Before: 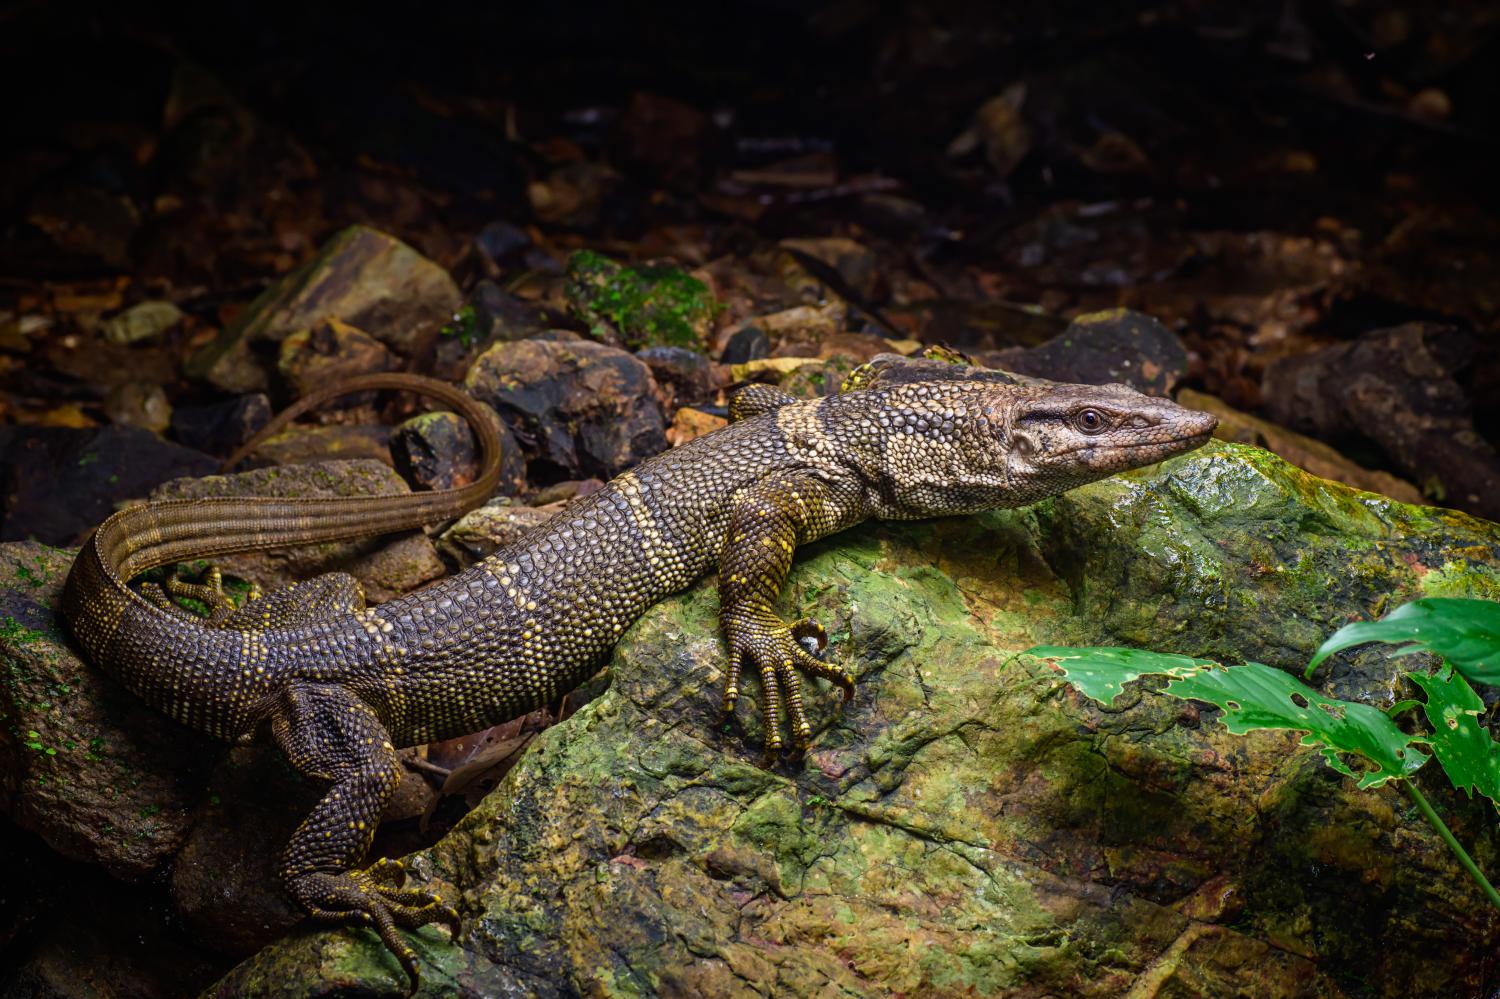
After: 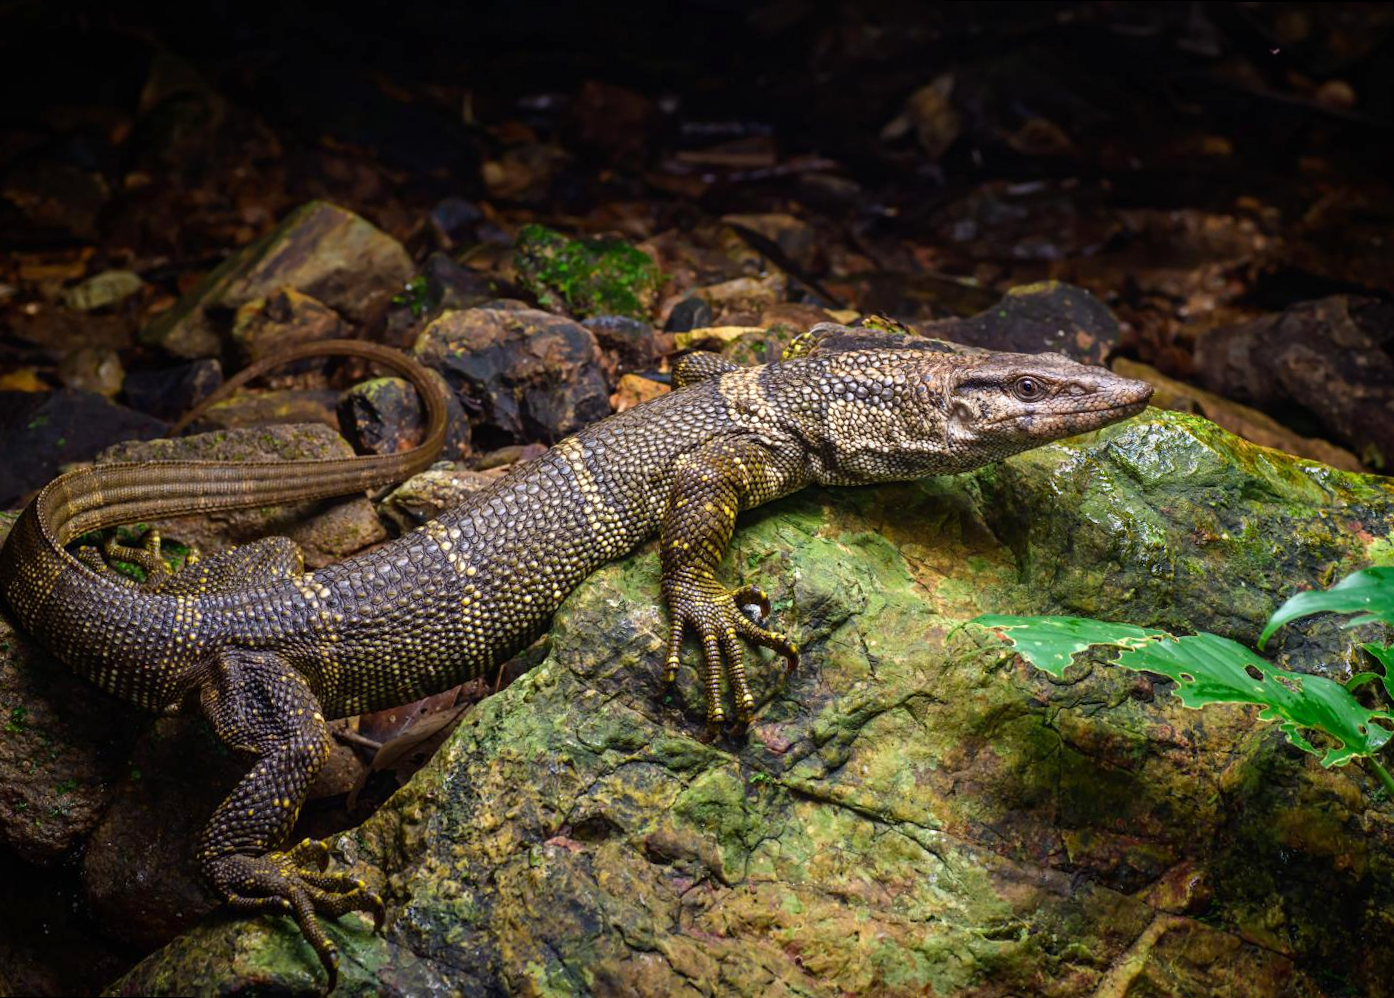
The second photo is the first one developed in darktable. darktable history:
rotate and perspective: rotation 0.215°, lens shift (vertical) -0.139, crop left 0.069, crop right 0.939, crop top 0.002, crop bottom 0.996
exposure: exposure 0.178 EV, compensate exposure bias true, compensate highlight preservation false
